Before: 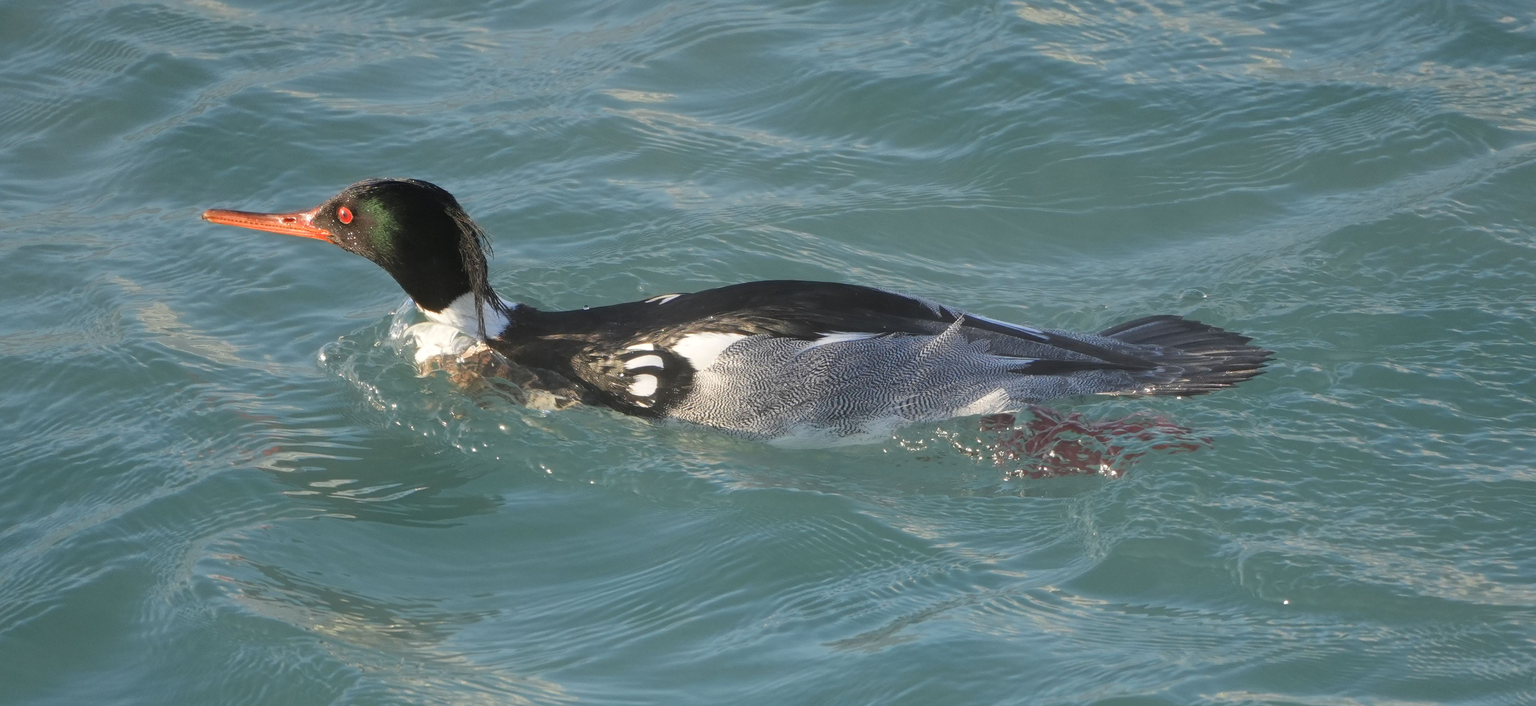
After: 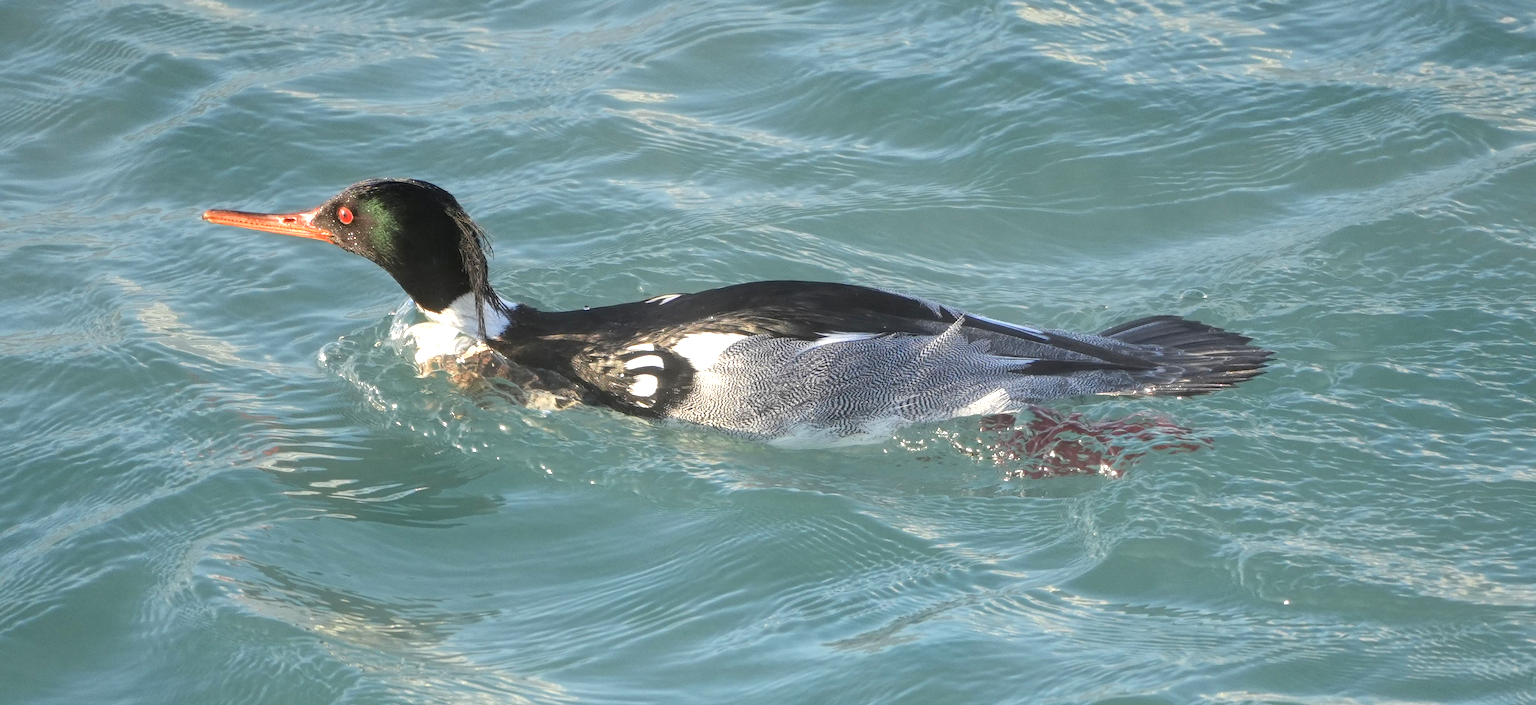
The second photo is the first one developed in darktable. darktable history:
exposure: exposure 0.607 EV, compensate exposure bias true, compensate highlight preservation false
local contrast: on, module defaults
